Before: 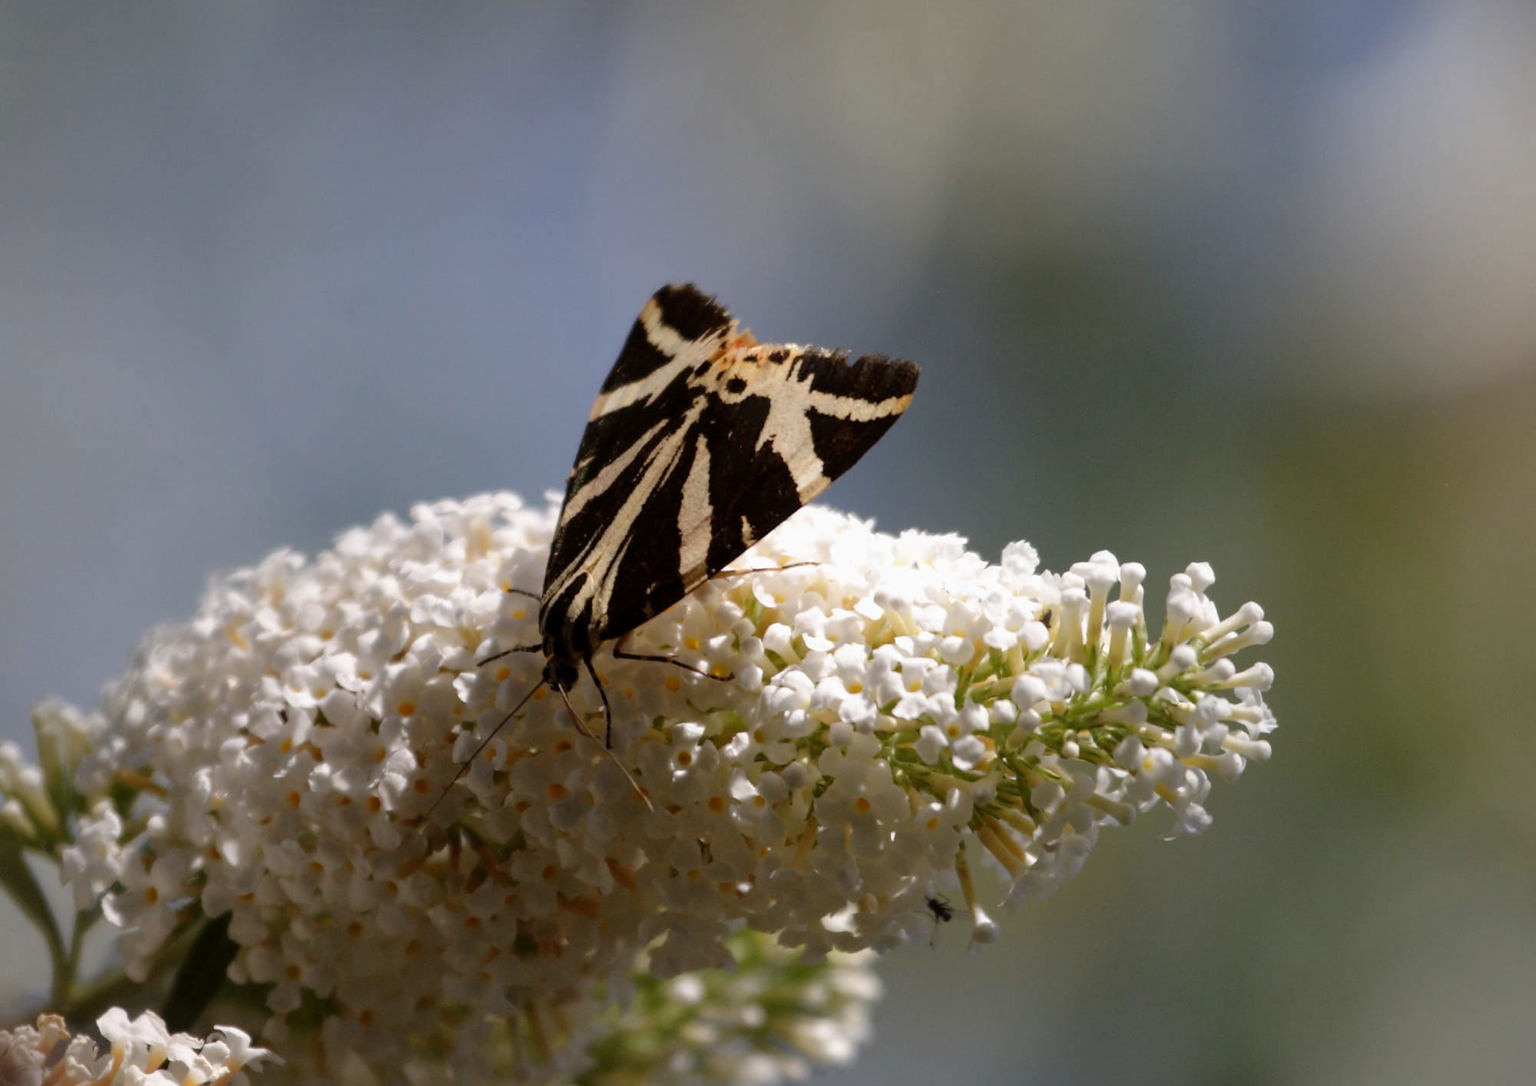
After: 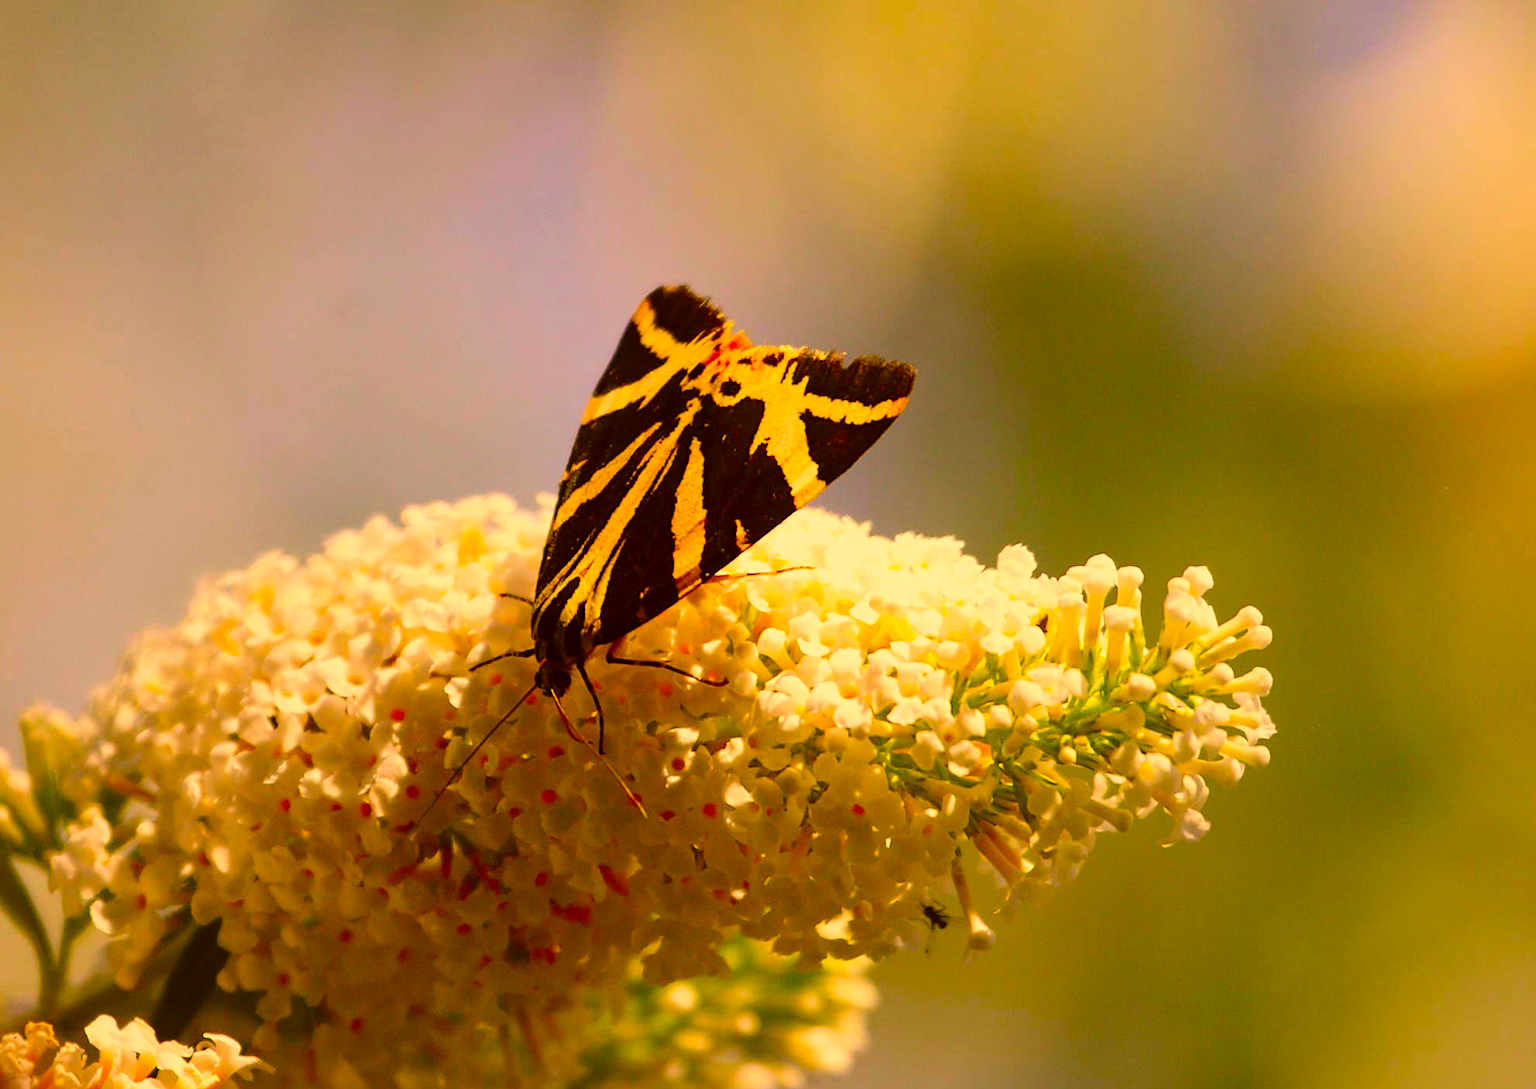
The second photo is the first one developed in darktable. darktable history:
color correction: highlights a* 11.02, highlights b* 29.96, shadows a* 2.63, shadows b* 17.57, saturation 1.75
crop and rotate: left 0.817%, top 0.122%, bottom 0.331%
sharpen: on, module defaults
contrast brightness saturation: contrast 0.237, brightness 0.262, saturation 0.384
